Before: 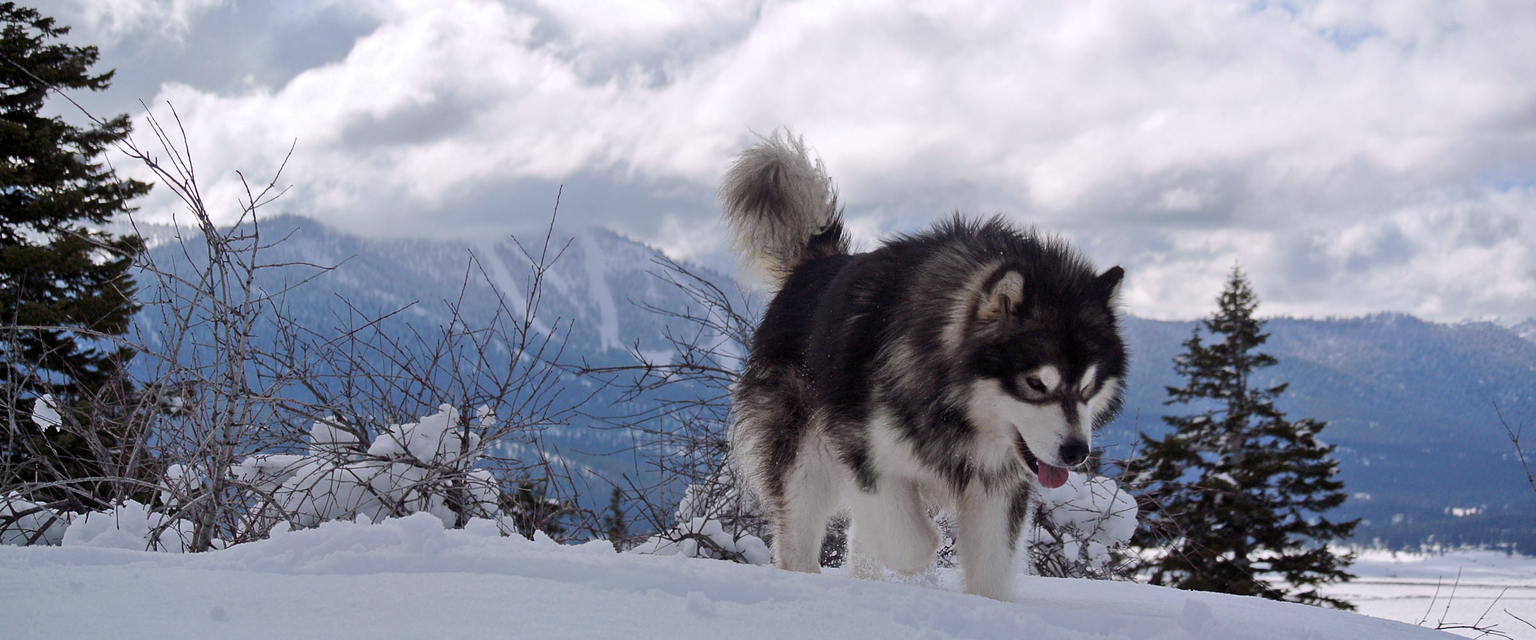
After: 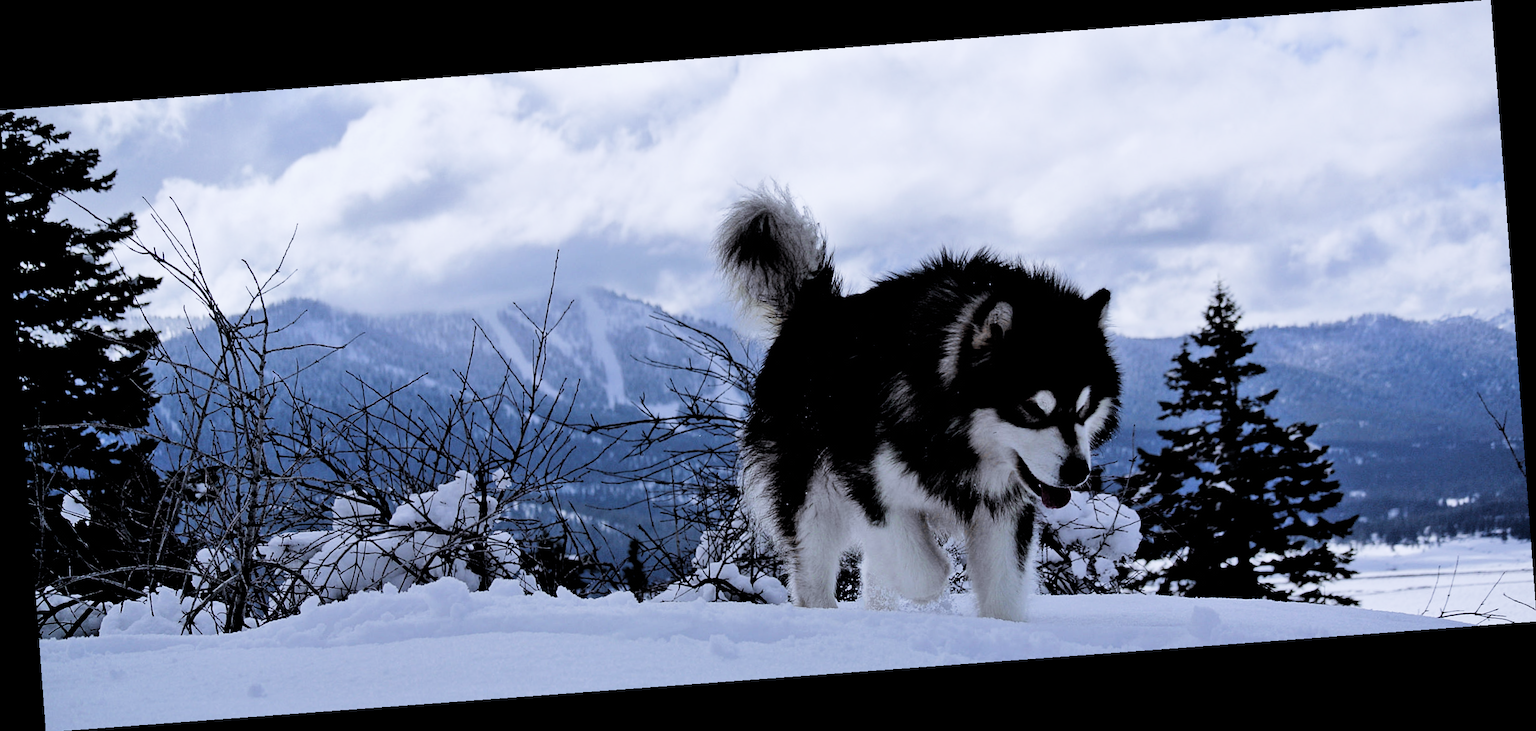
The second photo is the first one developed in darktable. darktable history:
rotate and perspective: rotation -4.25°, automatic cropping off
filmic rgb: black relative exposure -5 EV, white relative exposure 3.5 EV, hardness 3.19, contrast 1.5, highlights saturation mix -50%
white balance: red 0.926, green 1.003, blue 1.133
rgb levels: levels [[0.034, 0.472, 0.904], [0, 0.5, 1], [0, 0.5, 1]]
